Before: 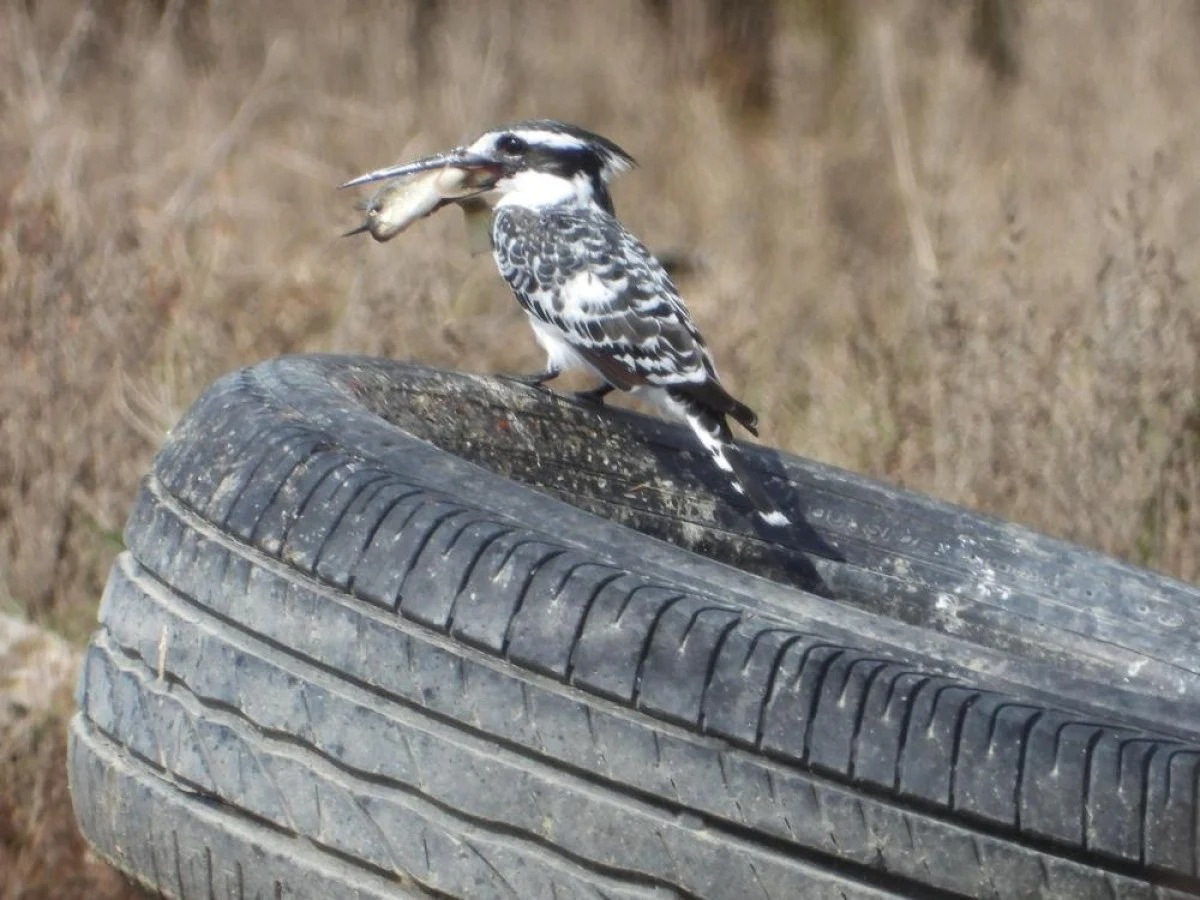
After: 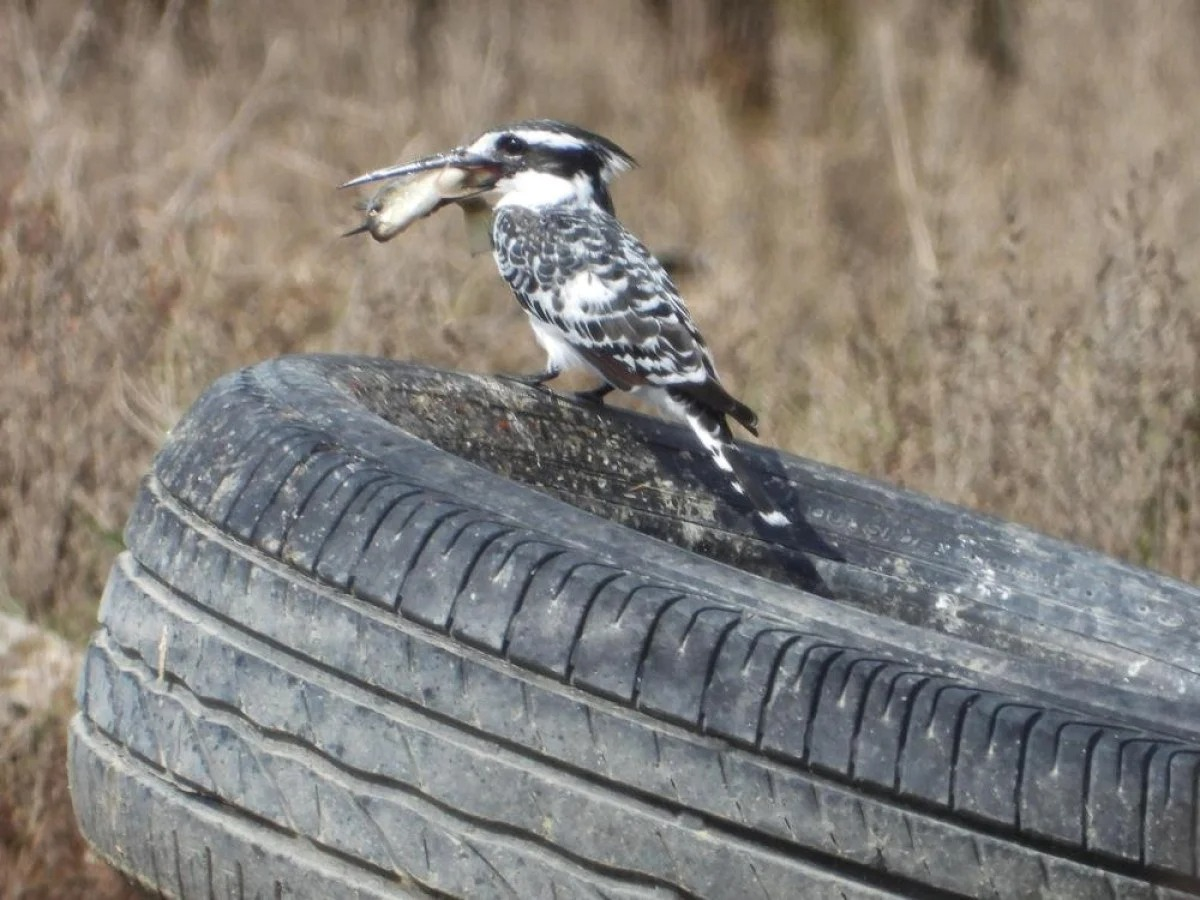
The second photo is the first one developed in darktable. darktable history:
shadows and highlights: highlights color adjustment 0%, low approximation 0.01, soften with gaussian
local contrast: mode bilateral grid, contrast 10, coarseness 25, detail 115%, midtone range 0.2
